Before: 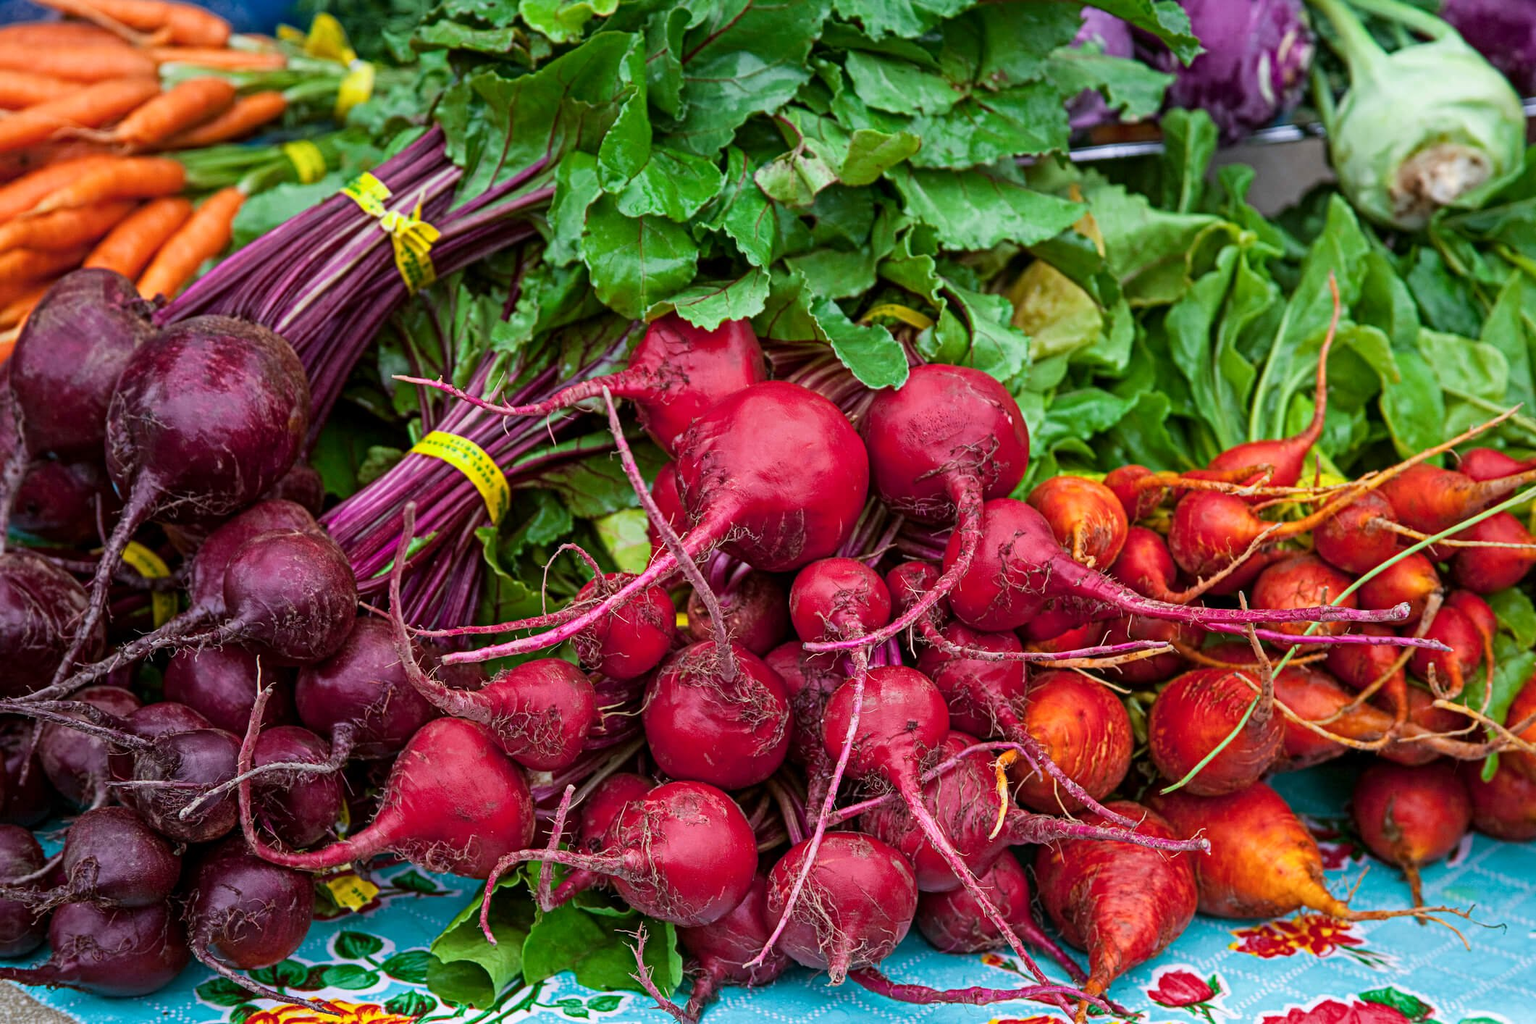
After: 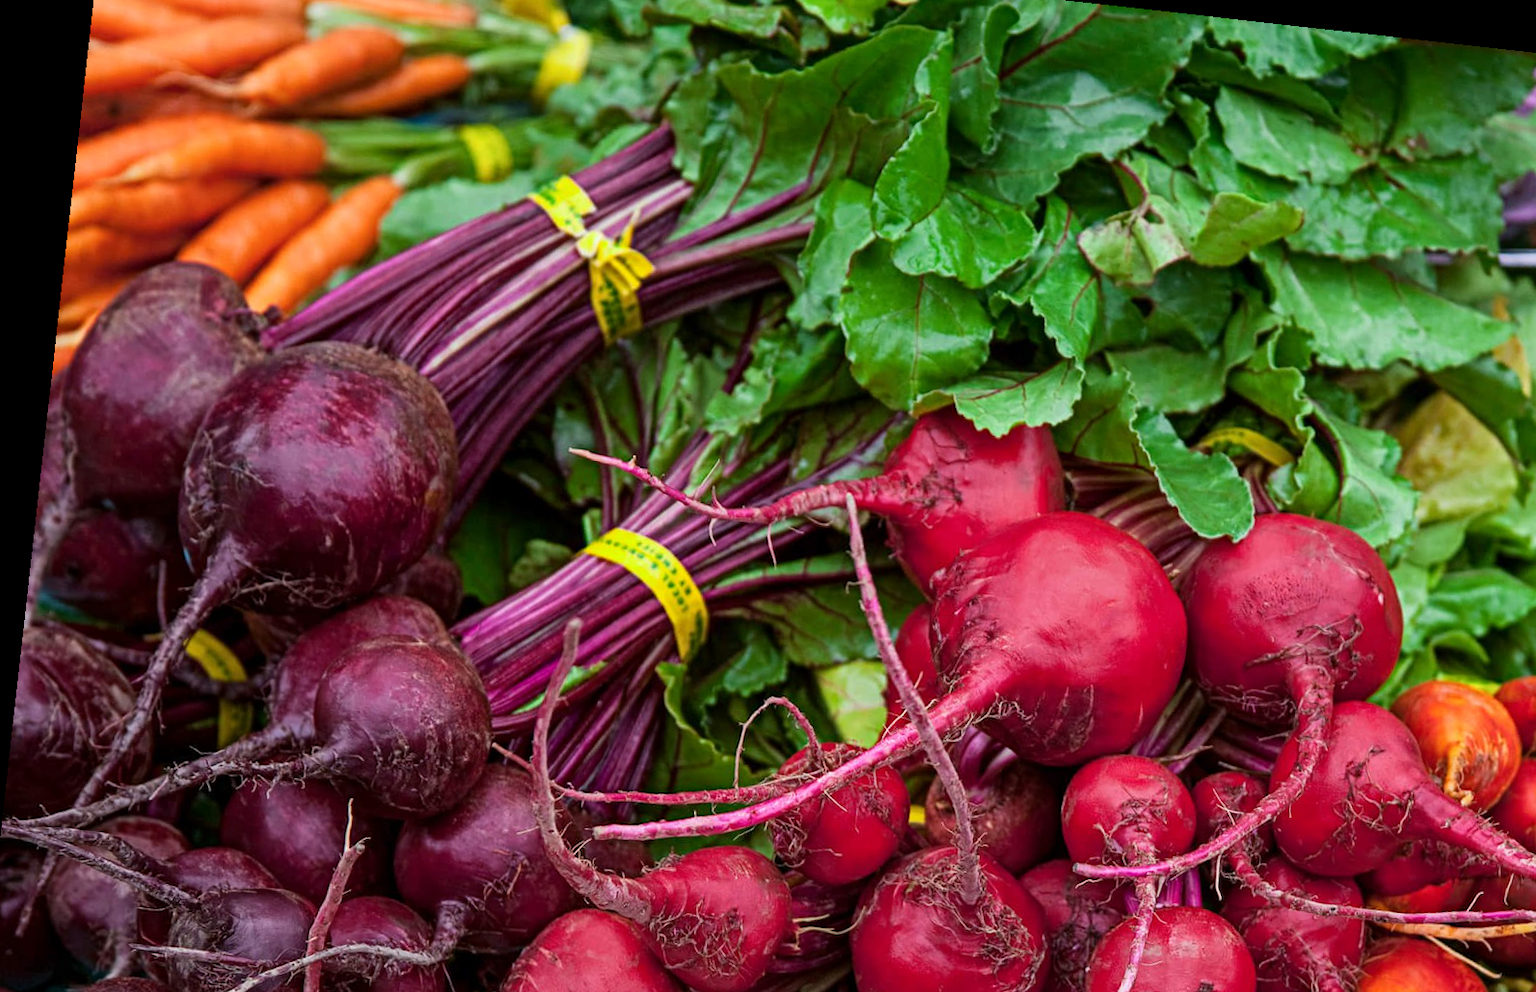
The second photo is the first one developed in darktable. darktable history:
crop and rotate: angle -6.38°, left 2.068%, top 6.716%, right 27.557%, bottom 30.529%
